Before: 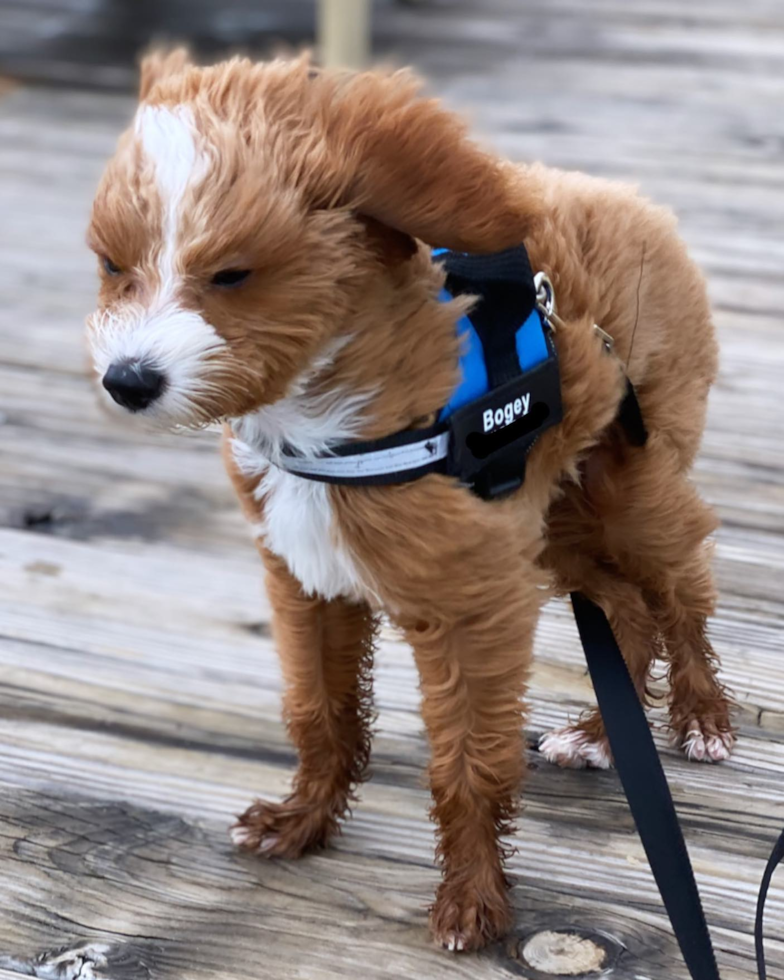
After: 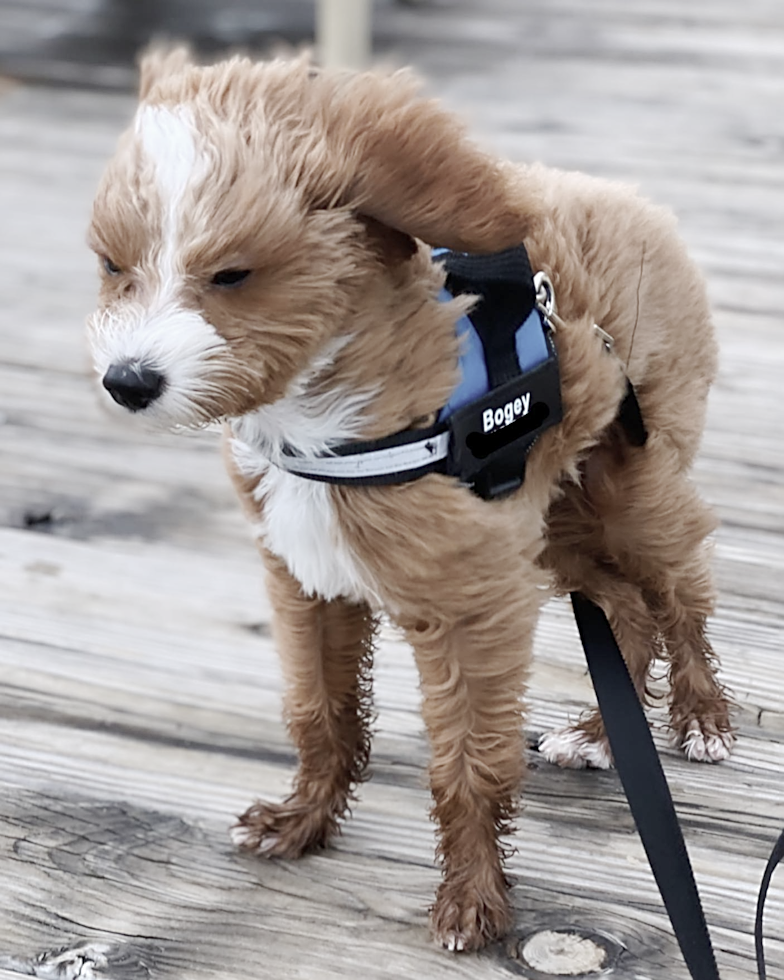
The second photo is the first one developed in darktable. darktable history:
sharpen: on, module defaults
base curve: curves: ch0 [(0, 0) (0.158, 0.273) (0.879, 0.895) (1, 1)], preserve colors none
color correction: highlights b* 0.065, saturation 0.554
